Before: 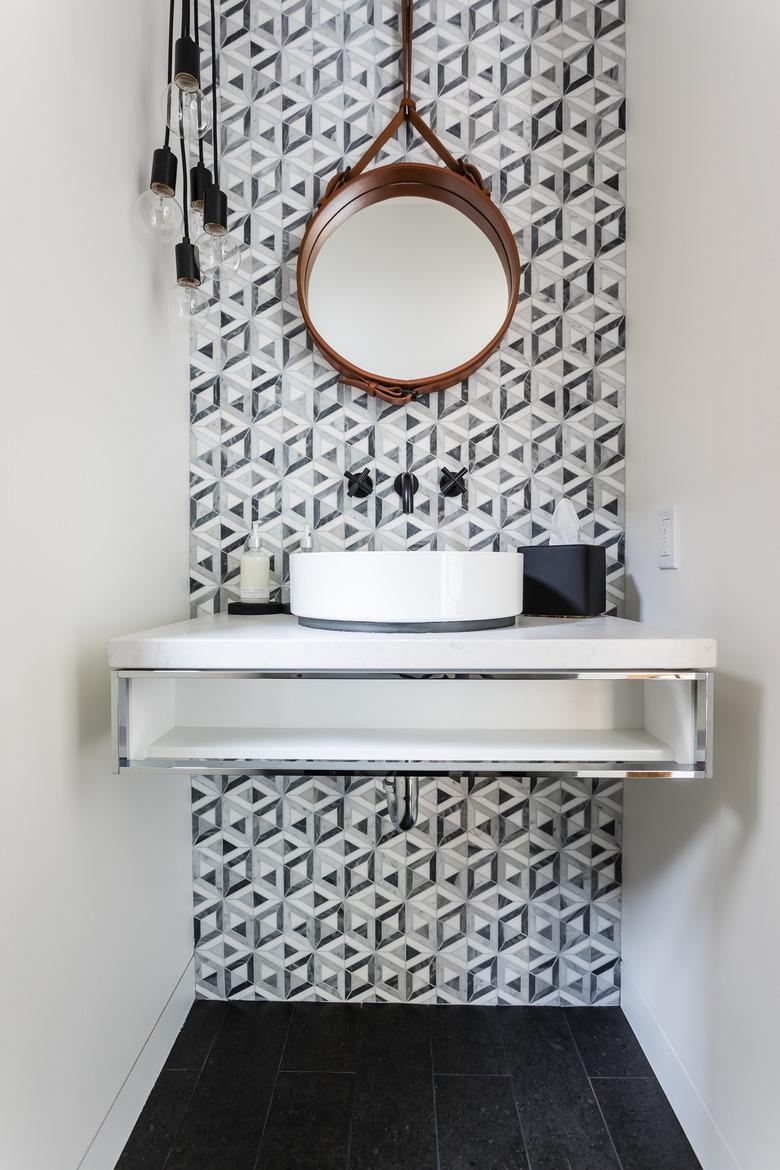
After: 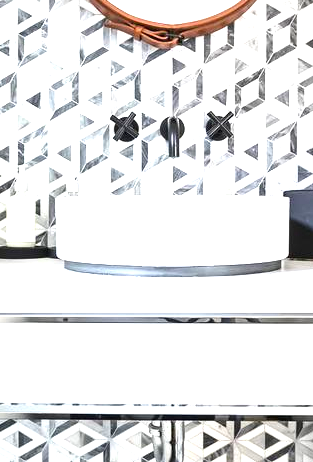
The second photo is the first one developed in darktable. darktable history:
crop: left 30.013%, top 30.476%, right 29.799%, bottom 29.972%
exposure: black level correction 0, exposure 1.449 EV, compensate highlight preservation false
